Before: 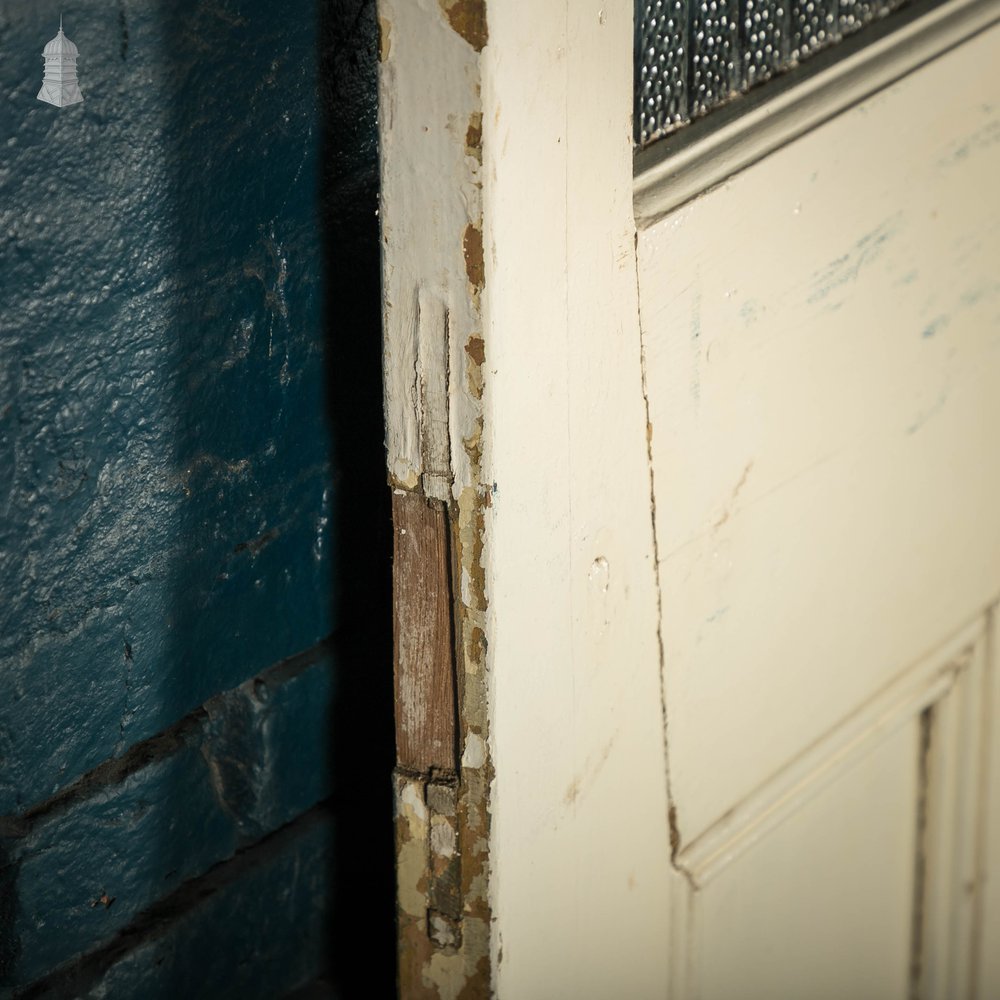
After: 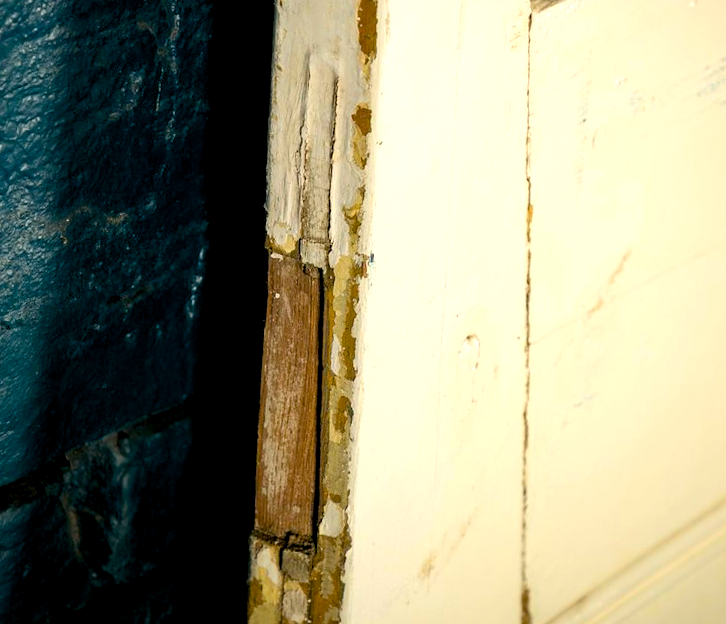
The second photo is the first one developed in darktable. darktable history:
crop and rotate: angle -4.08°, left 9.897%, top 21.136%, right 12.43%, bottom 12.121%
color balance rgb: highlights gain › chroma 0.182%, highlights gain › hue 330.89°, global offset › luminance -0.877%, linear chroma grading › global chroma 14.566%, perceptual saturation grading › global saturation 17.525%, global vibrance 30.311%
tone equalizer: -8 EV -0.456 EV, -7 EV -0.391 EV, -6 EV -0.346 EV, -5 EV -0.24 EV, -3 EV 0.233 EV, -2 EV 0.325 EV, -1 EV 0.383 EV, +0 EV 0.439 EV, mask exposure compensation -0.5 EV
